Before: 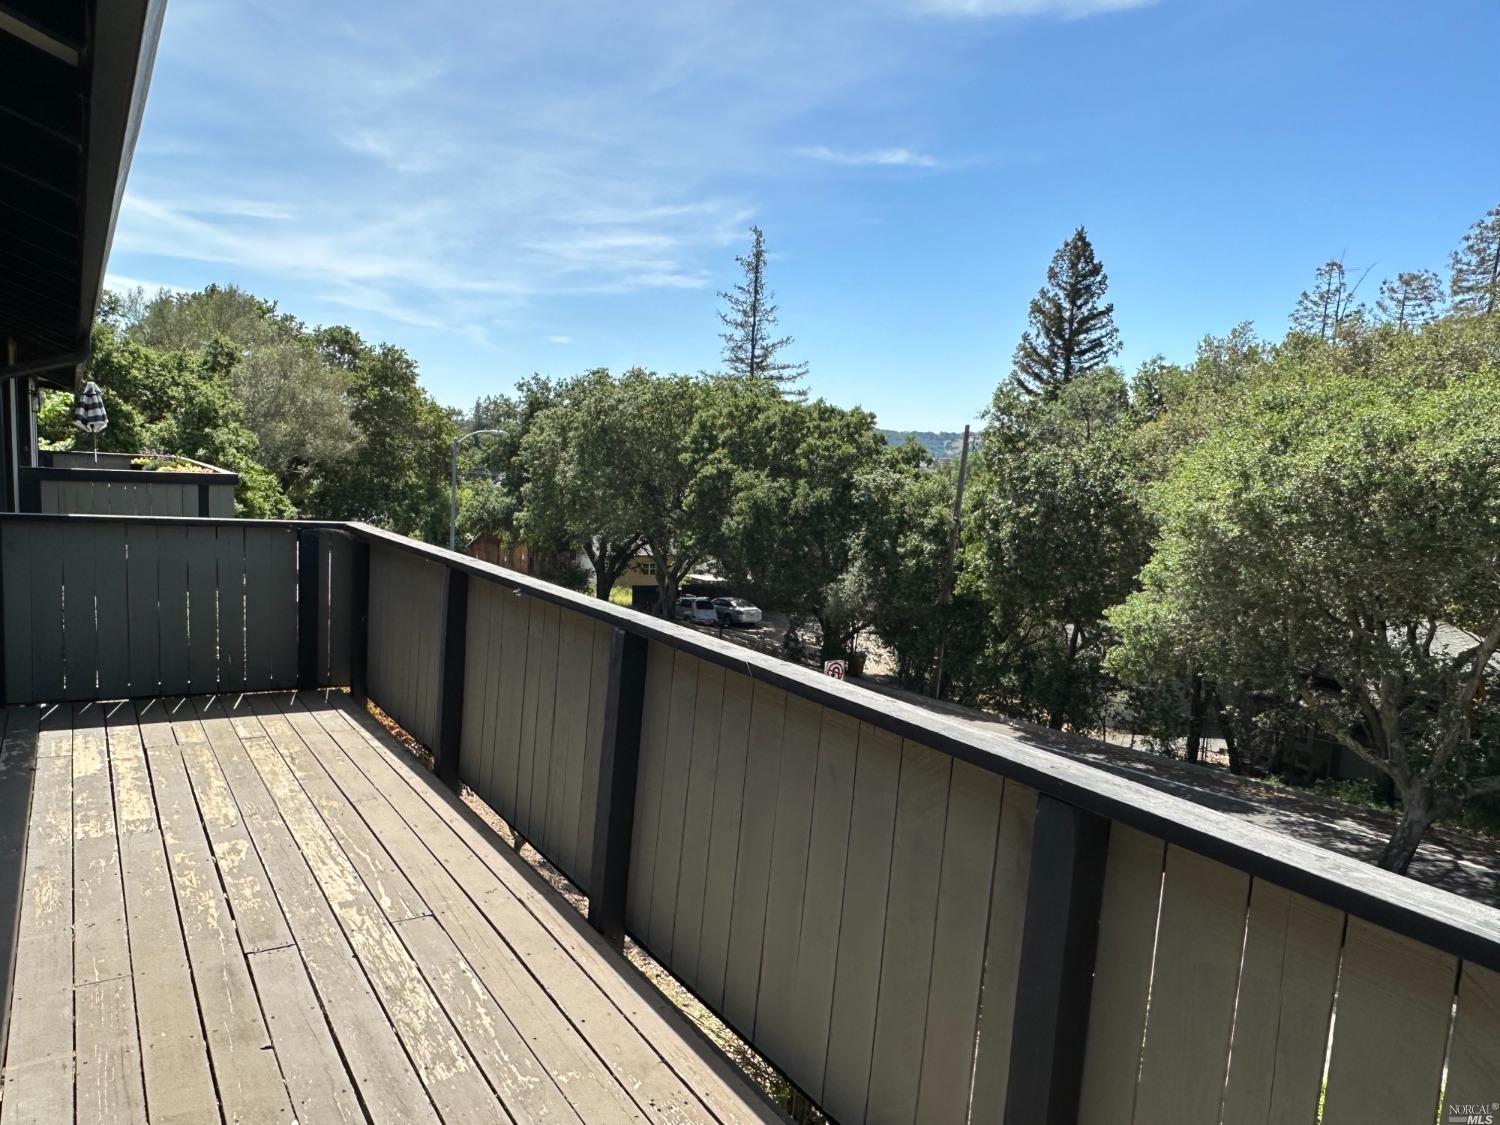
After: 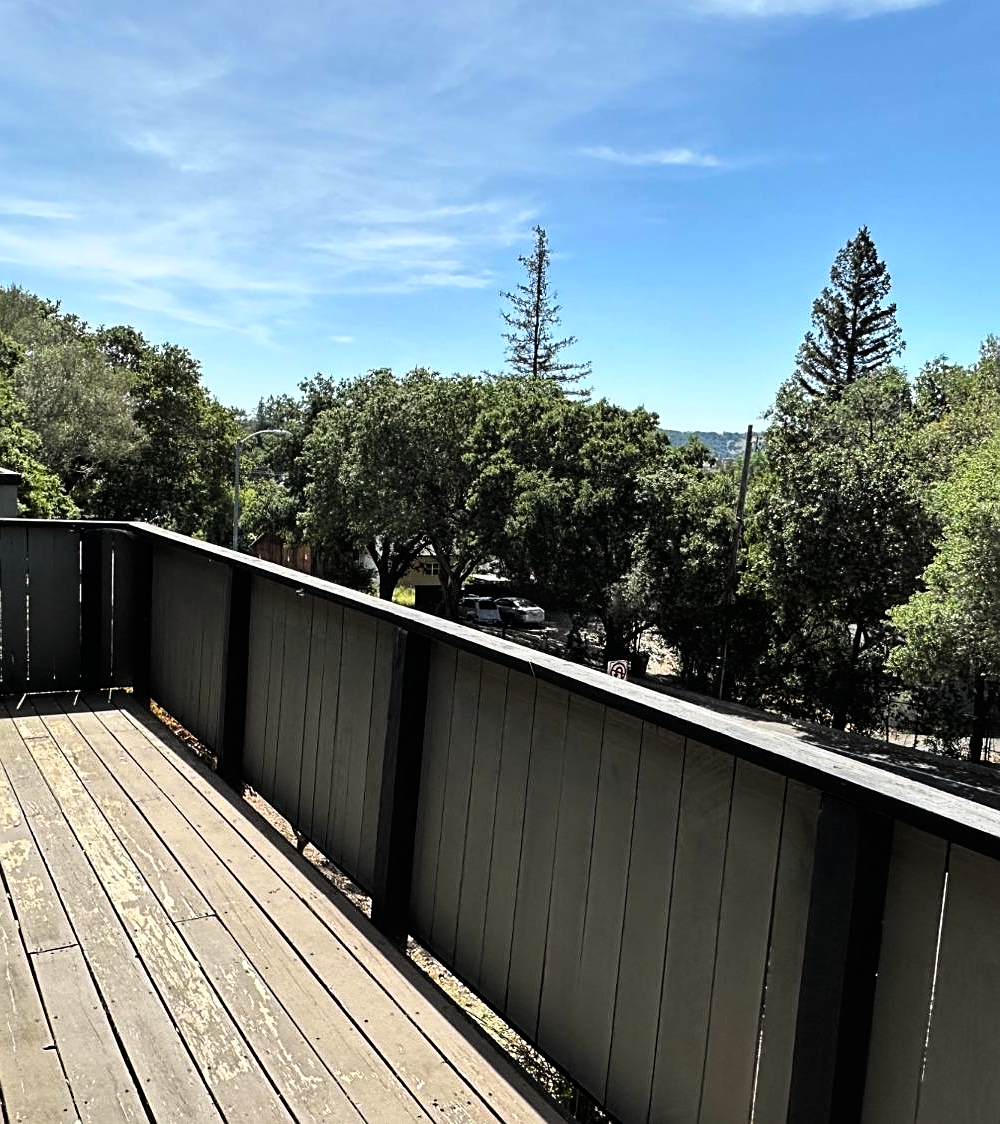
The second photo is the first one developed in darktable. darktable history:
sharpen: on, module defaults
crop and rotate: left 14.504%, right 18.764%
tone curve: curves: ch0 [(0, 0) (0.003, 0) (0.011, 0.001) (0.025, 0.003) (0.044, 0.006) (0.069, 0.009) (0.1, 0.013) (0.136, 0.032) (0.177, 0.067) (0.224, 0.121) (0.277, 0.185) (0.335, 0.255) (0.399, 0.333) (0.468, 0.417) (0.543, 0.508) (0.623, 0.606) (0.709, 0.71) (0.801, 0.819) (0.898, 0.926) (1, 1)], color space Lab, linked channels, preserve colors none
contrast brightness saturation: saturation 0.1
